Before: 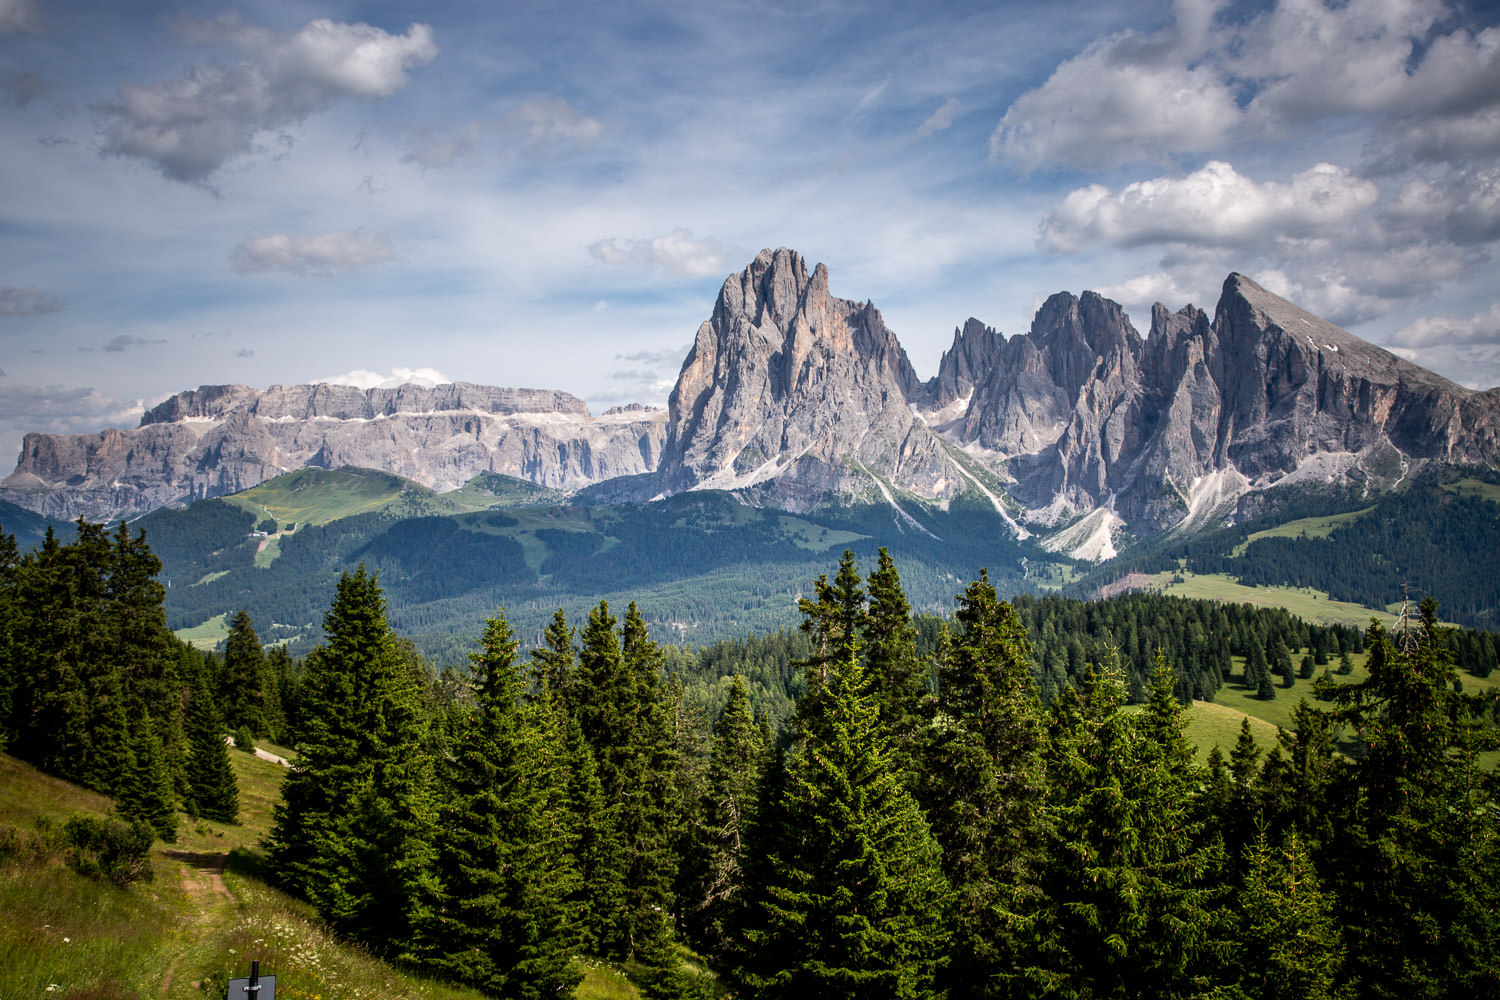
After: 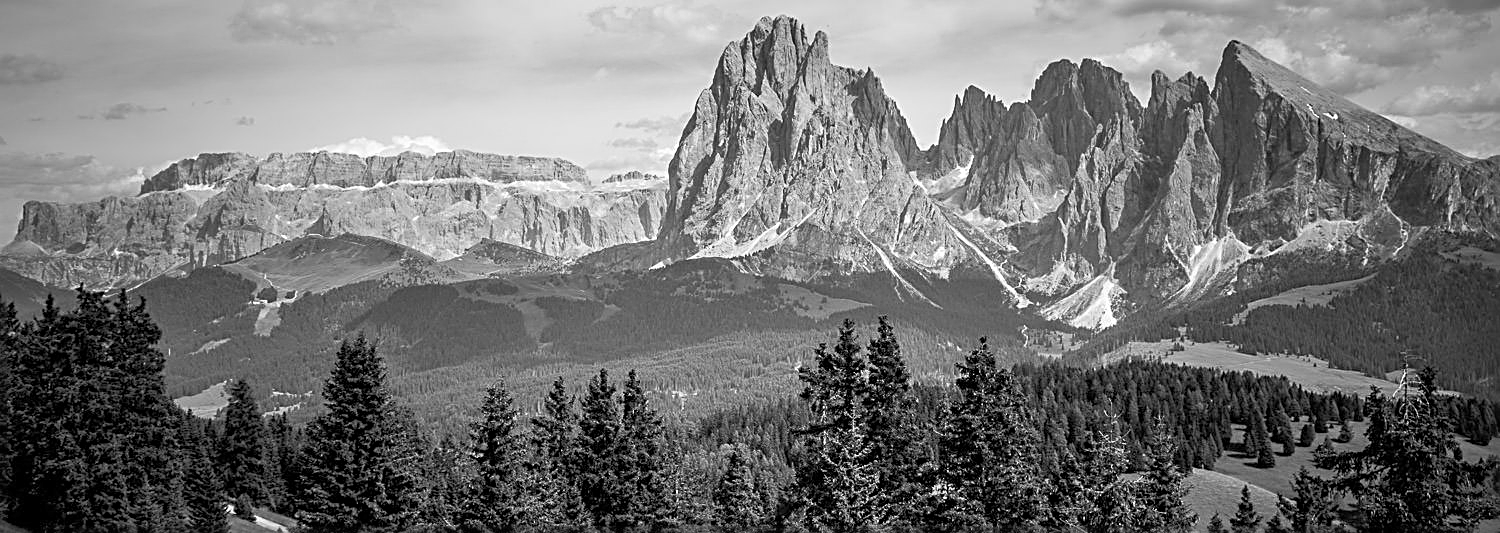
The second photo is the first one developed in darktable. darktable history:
shadows and highlights: shadows 42.64, highlights 8.01
color calibration: output gray [0.22, 0.42, 0.37, 0], illuminant as shot in camera, x 0.358, y 0.373, temperature 4628.91 K
crop and rotate: top 23.209%, bottom 23.483%
sharpen: radius 2.613, amount 0.687
